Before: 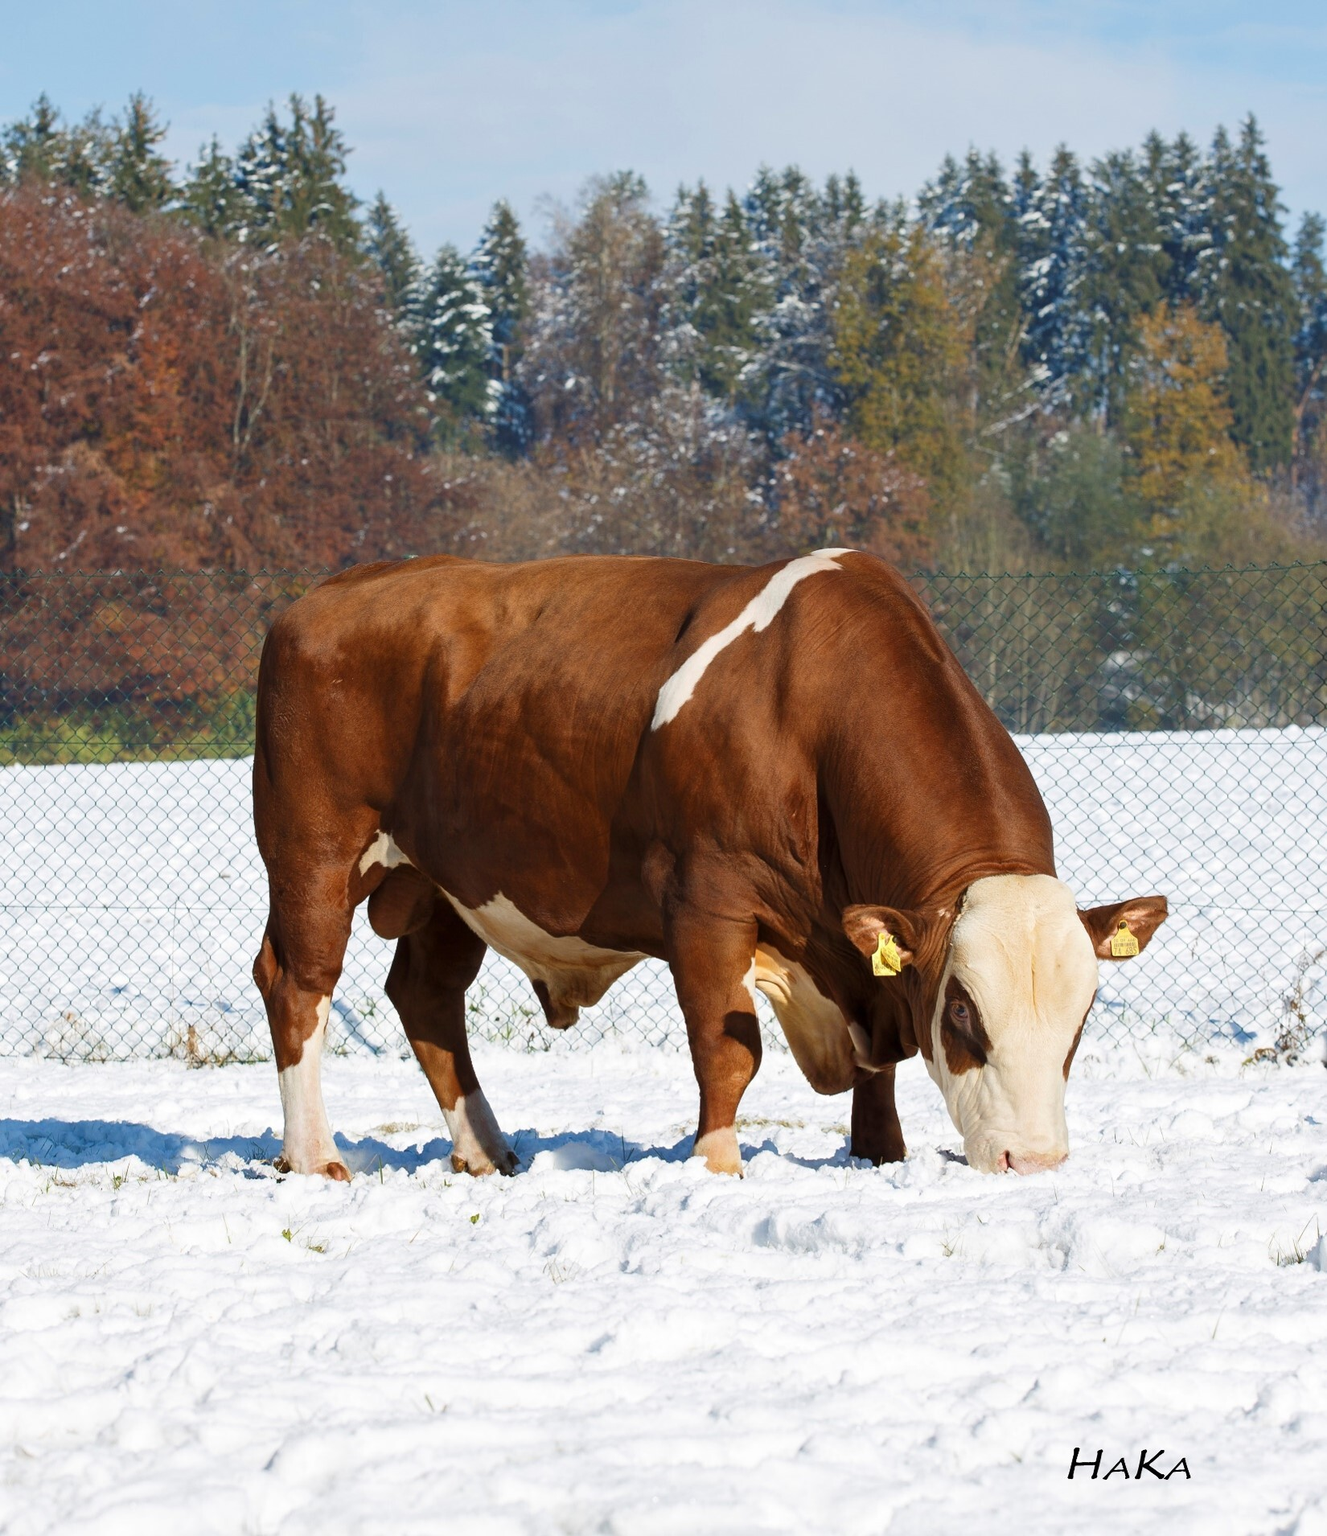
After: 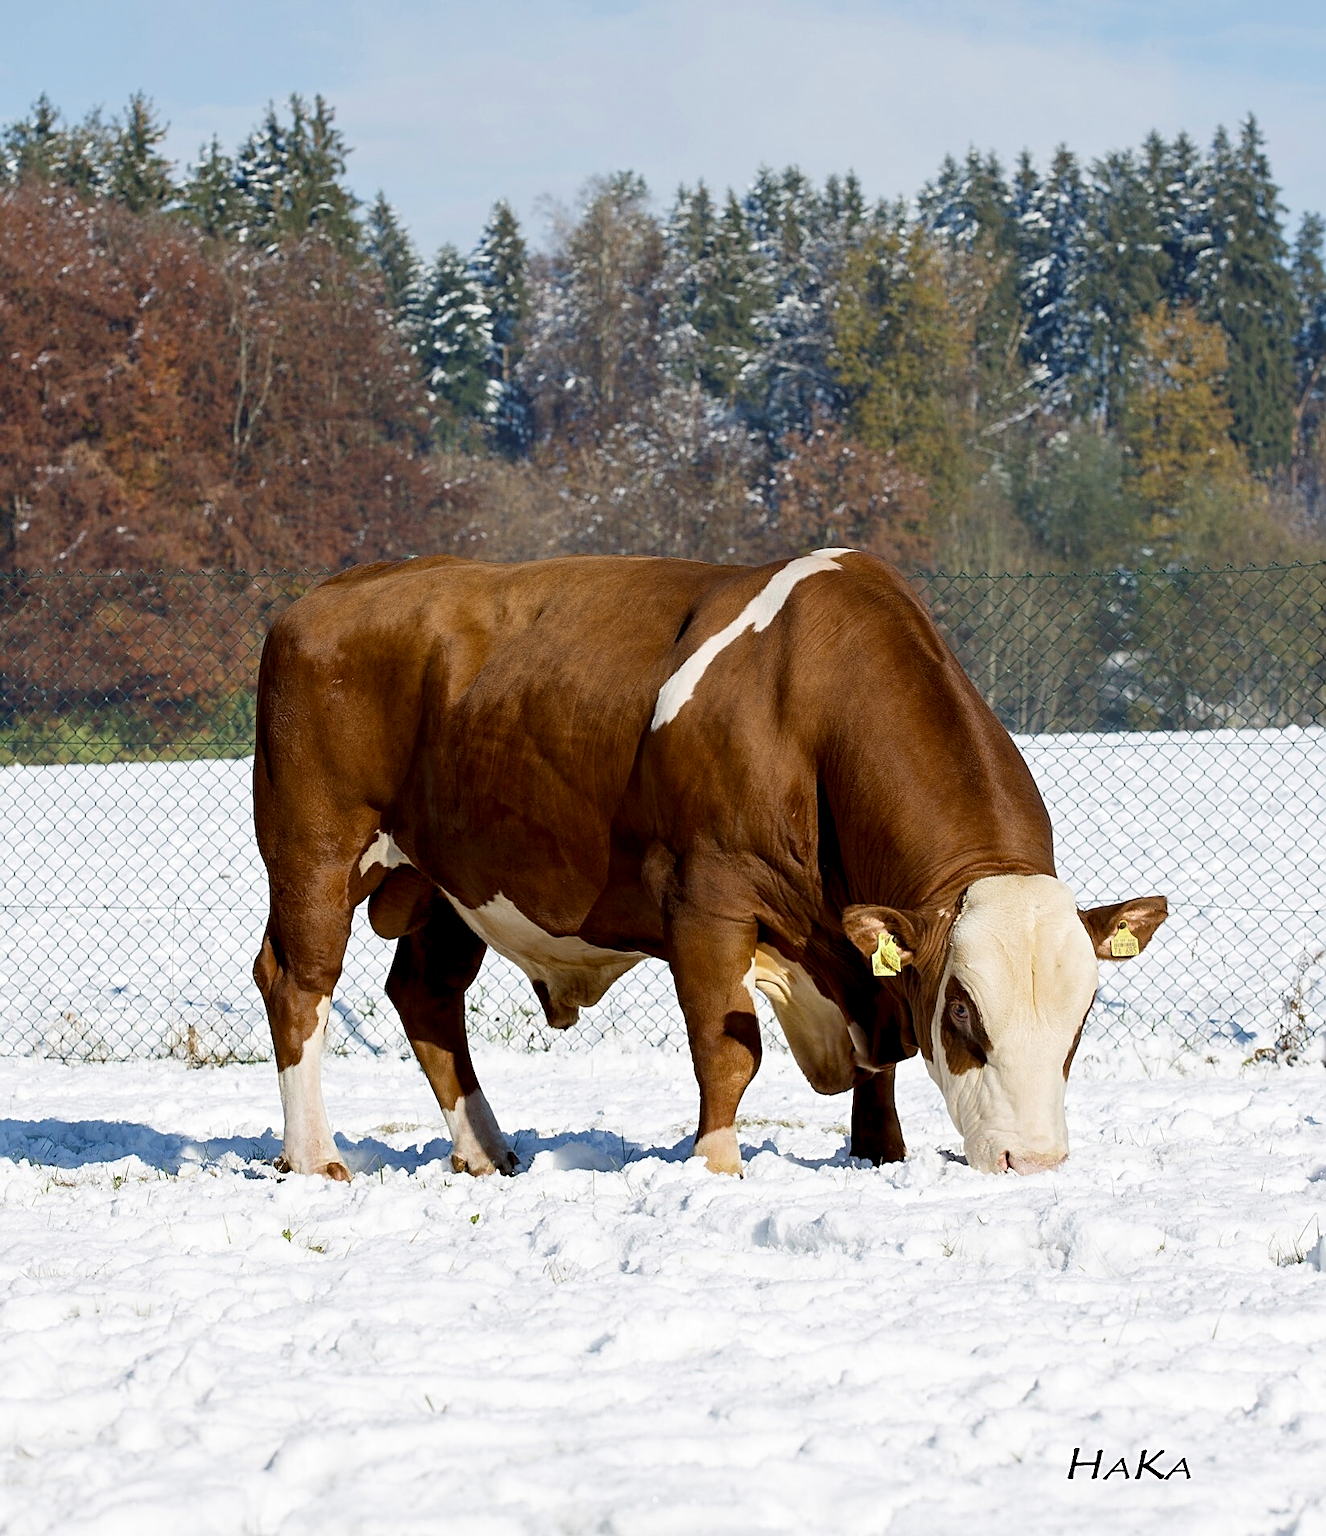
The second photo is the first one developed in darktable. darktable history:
color correction: highlights b* -0.031, saturation 0.977
color zones: curves: ch1 [(0.113, 0.438) (0.75, 0.5)]; ch2 [(0.12, 0.526) (0.75, 0.5)]
exposure: black level correction 0.009, compensate highlight preservation false
sharpen: on, module defaults
